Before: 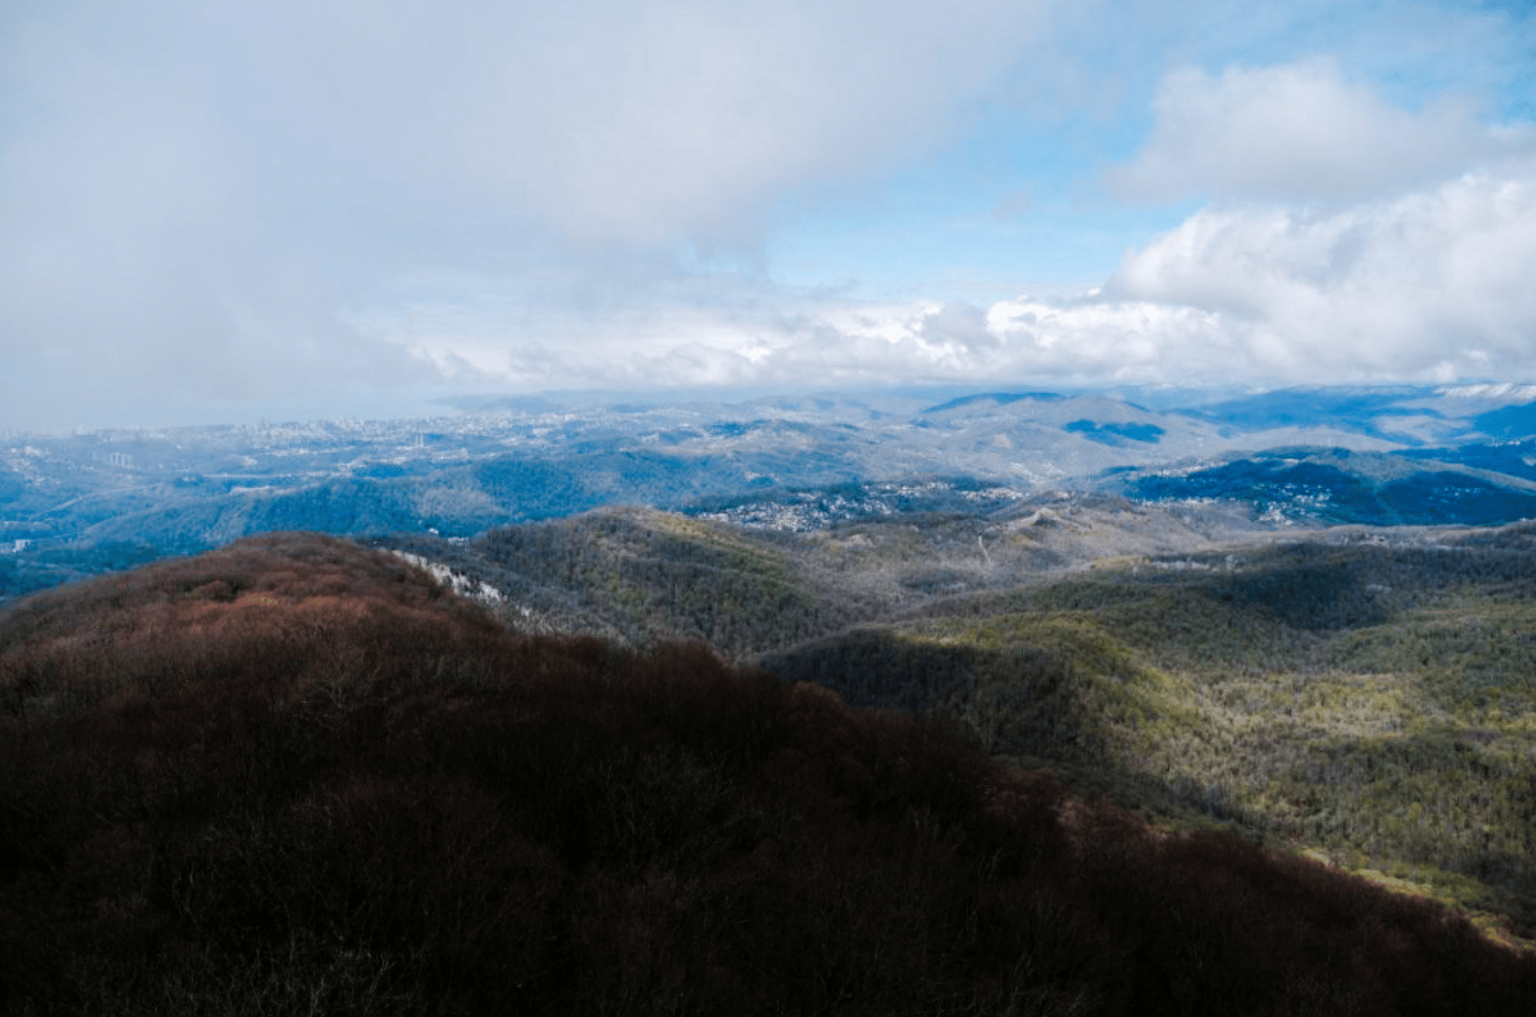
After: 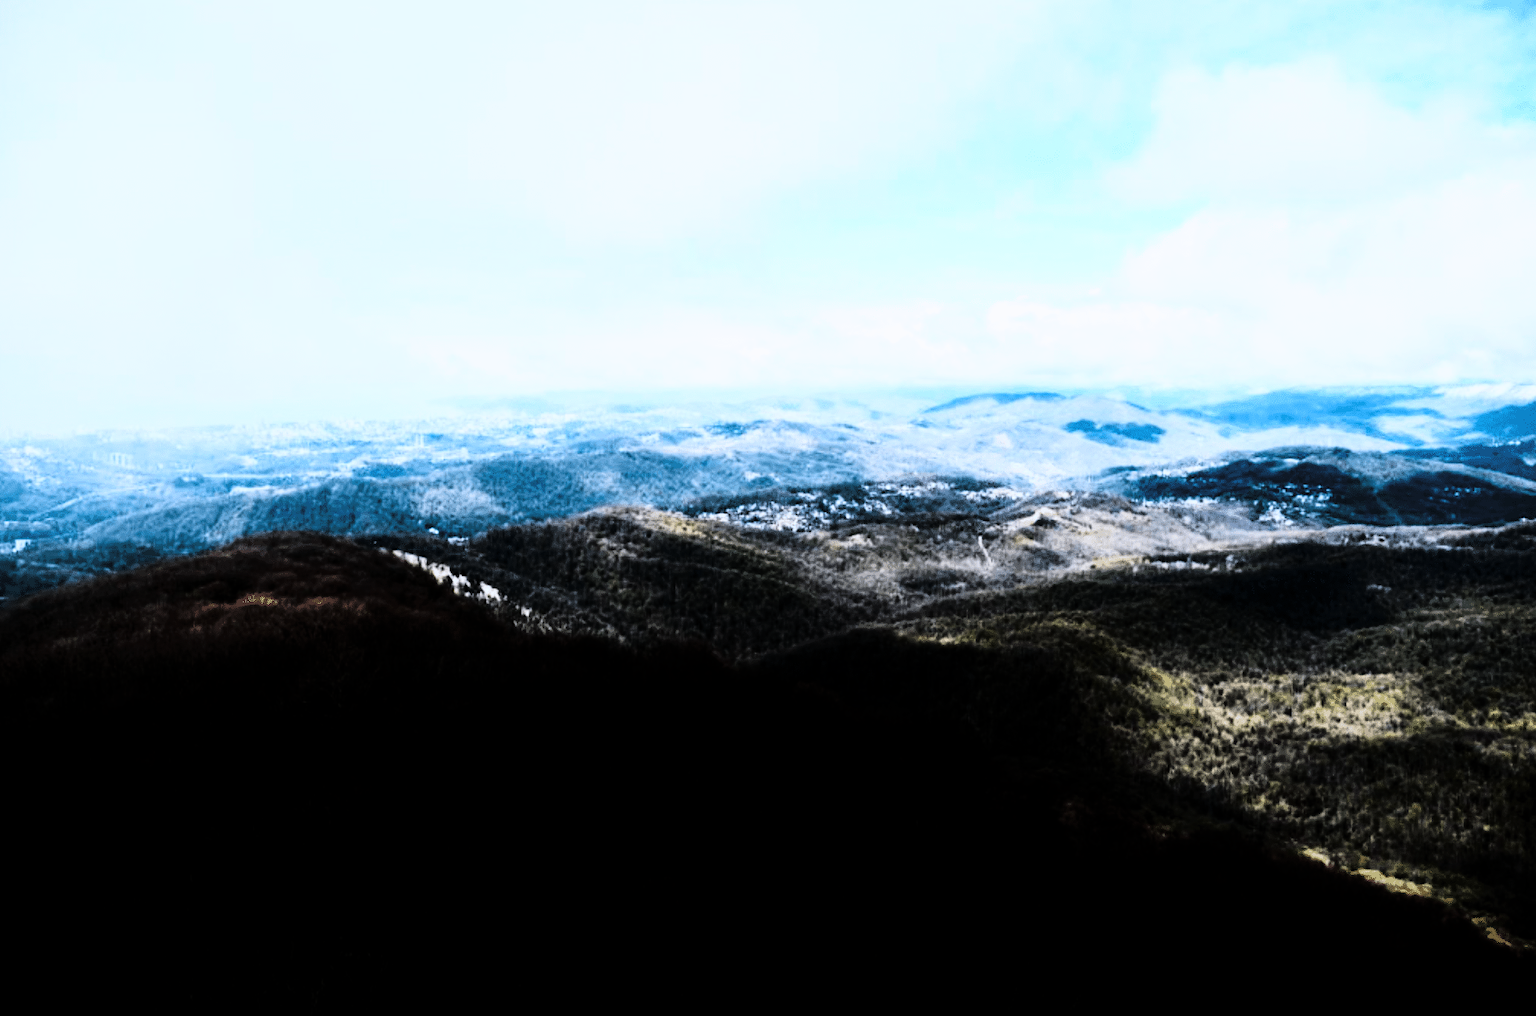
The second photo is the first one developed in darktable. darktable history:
tone curve: curves: ch0 [(0, 0) (0.003, 0.001) (0.011, 0.005) (0.025, 0.01) (0.044, 0.016) (0.069, 0.019) (0.1, 0.024) (0.136, 0.03) (0.177, 0.045) (0.224, 0.071) (0.277, 0.122) (0.335, 0.202) (0.399, 0.326) (0.468, 0.471) (0.543, 0.638) (0.623, 0.798) (0.709, 0.913) (0.801, 0.97) (0.898, 0.983) (1, 1)], color space Lab, linked channels, preserve colors none
filmic rgb: black relative exposure -5.06 EV, white relative exposure 3.98 EV, hardness 2.88, contrast 1.492
